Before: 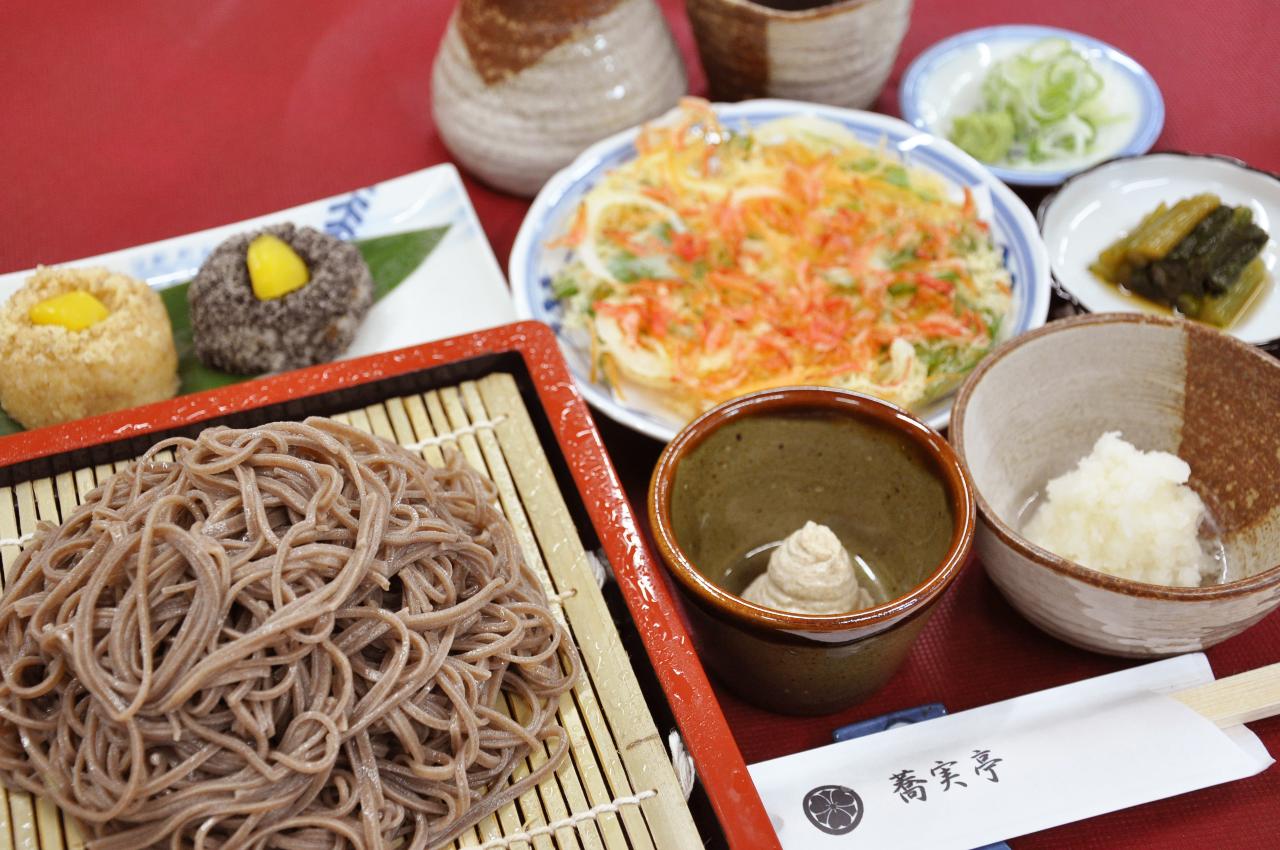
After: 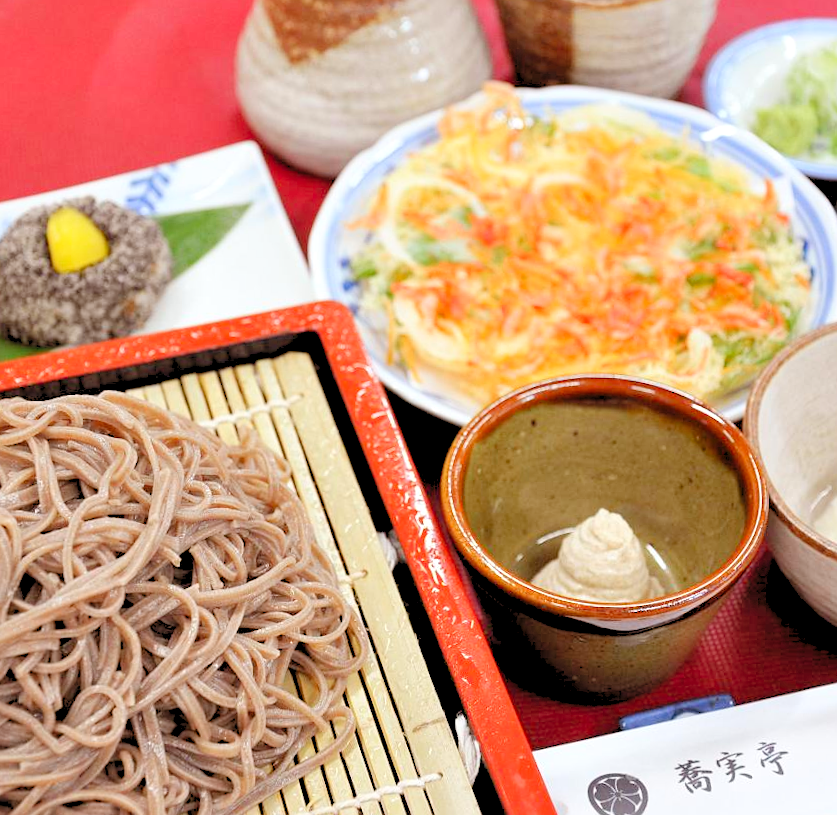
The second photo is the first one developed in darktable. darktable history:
crop: left 15.419%, right 17.914%
levels: levels [0.072, 0.414, 0.976]
rotate and perspective: rotation 1.57°, crop left 0.018, crop right 0.982, crop top 0.039, crop bottom 0.961
sharpen: radius 1.272, amount 0.305, threshold 0
